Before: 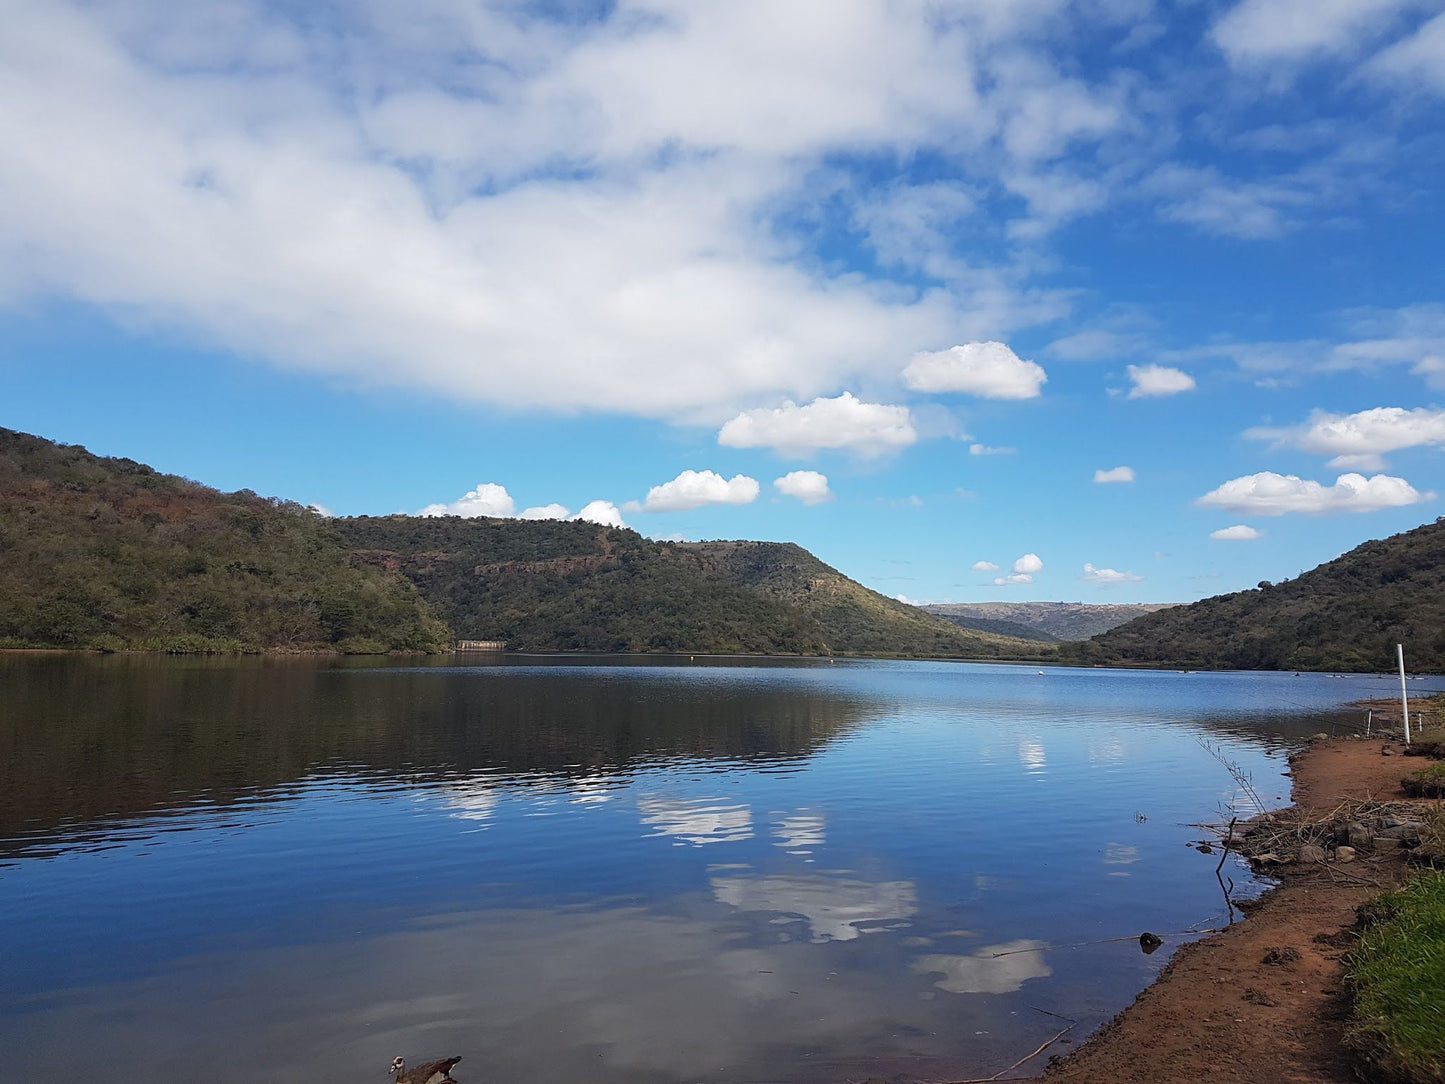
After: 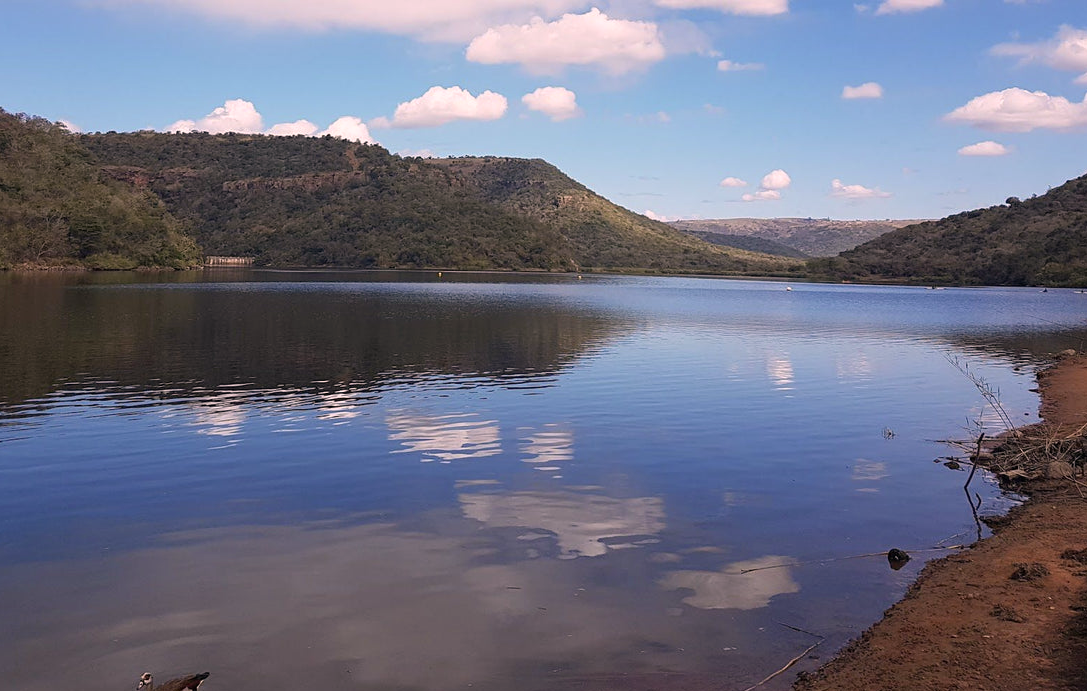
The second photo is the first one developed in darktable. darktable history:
crop and rotate: left 17.467%, top 35.433%, right 7.246%, bottom 0.79%
color correction: highlights a* 12.54, highlights b* 5.49
